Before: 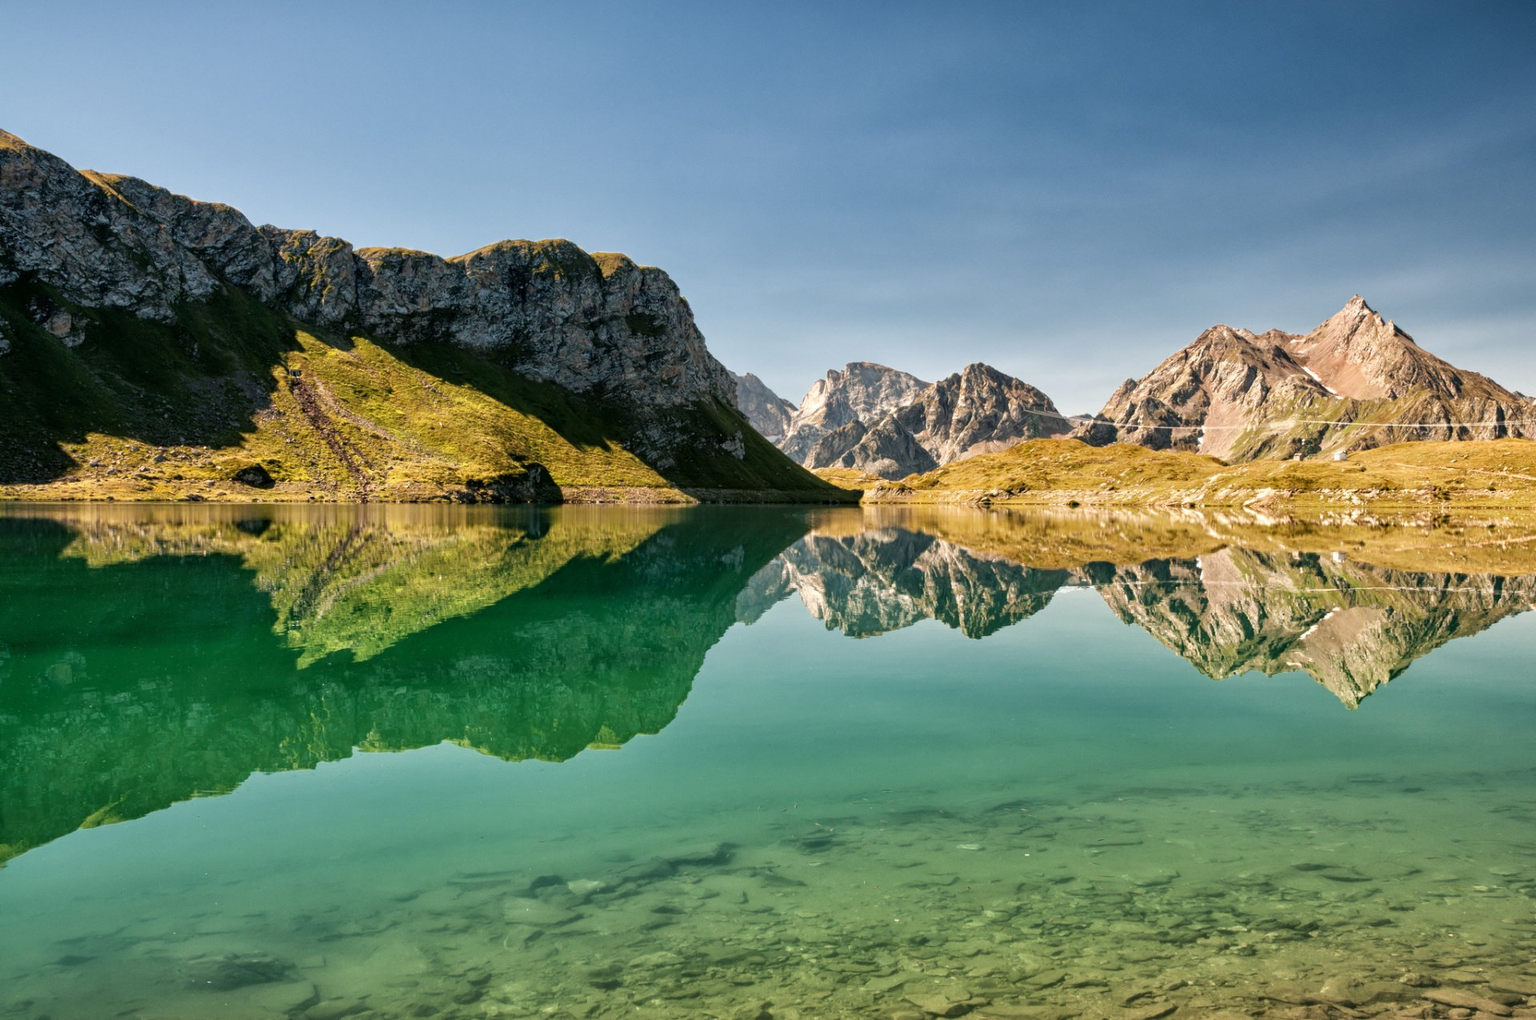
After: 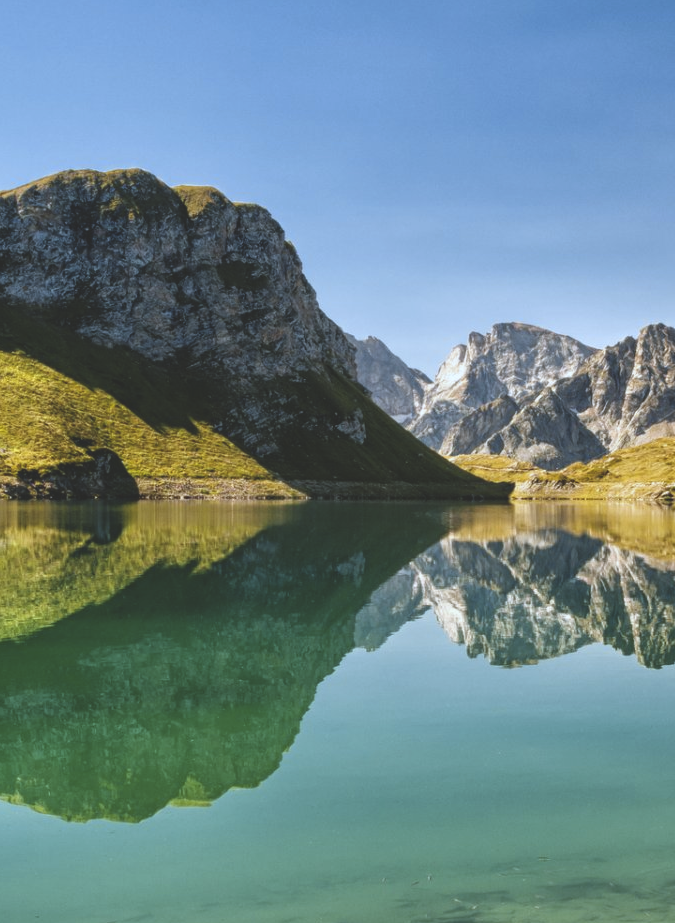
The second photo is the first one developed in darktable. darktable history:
exposure: black level correction -0.023, exposure -0.039 EV, compensate highlight preservation false
color contrast: green-magenta contrast 0.8, blue-yellow contrast 1.1, unbound 0
crop and rotate: left 29.476%, top 10.214%, right 35.32%, bottom 17.333%
white balance: red 0.924, blue 1.095
